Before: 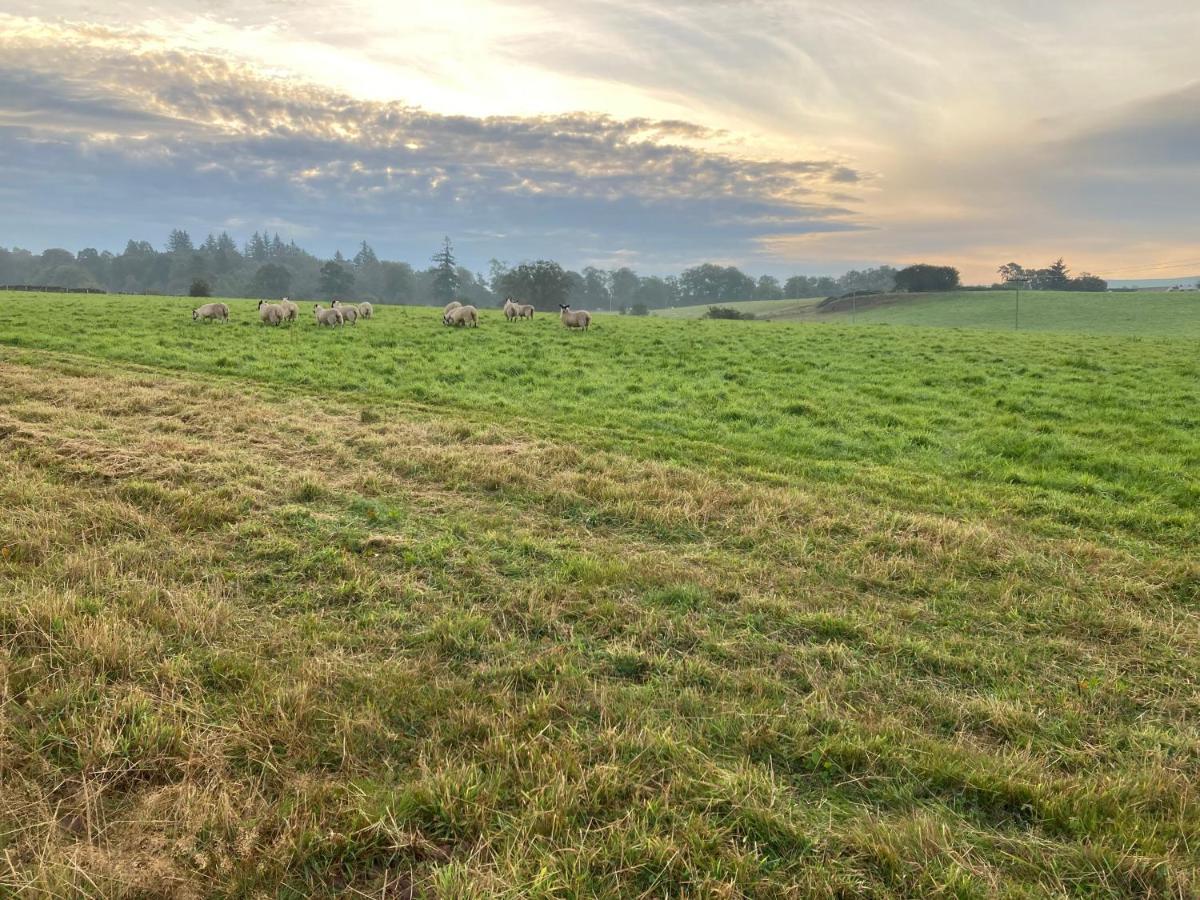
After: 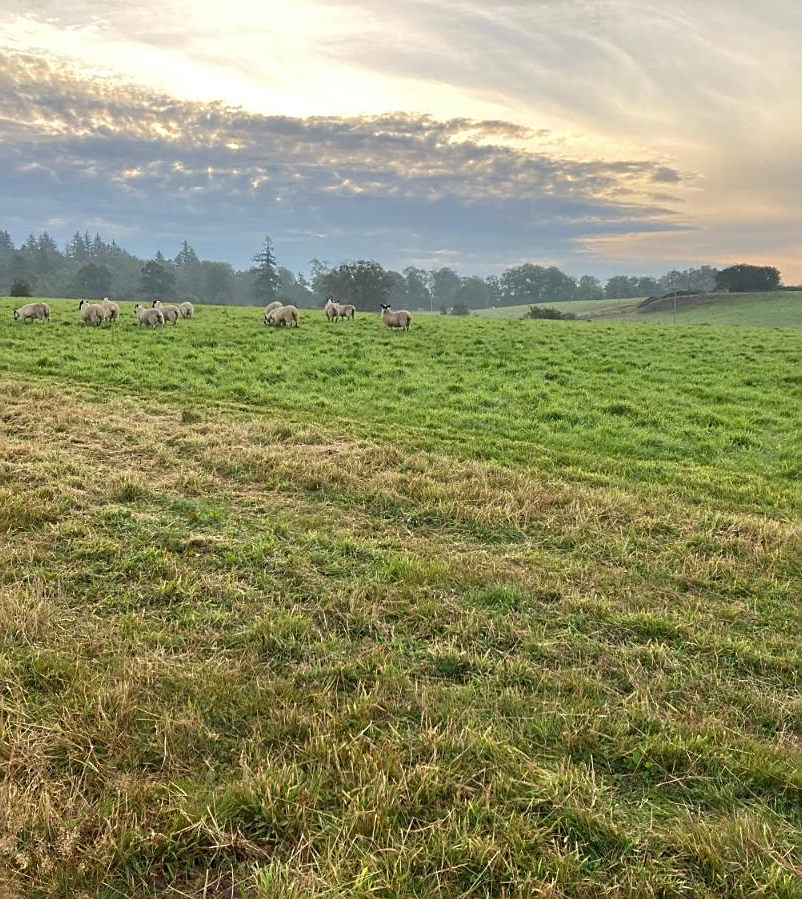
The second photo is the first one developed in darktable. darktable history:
sharpen: on, module defaults
crop and rotate: left 14.917%, right 18.2%
